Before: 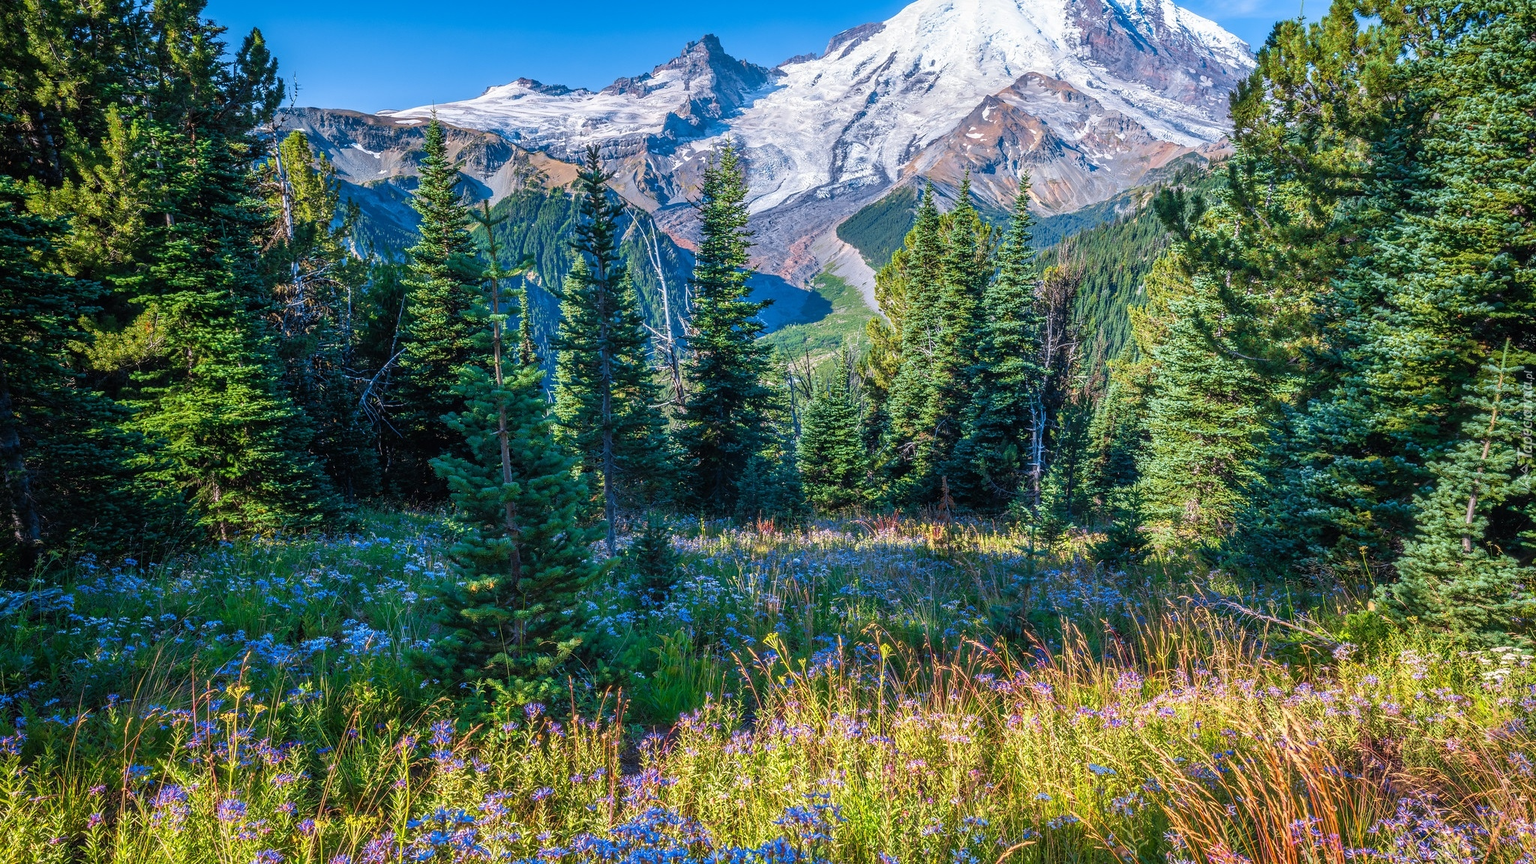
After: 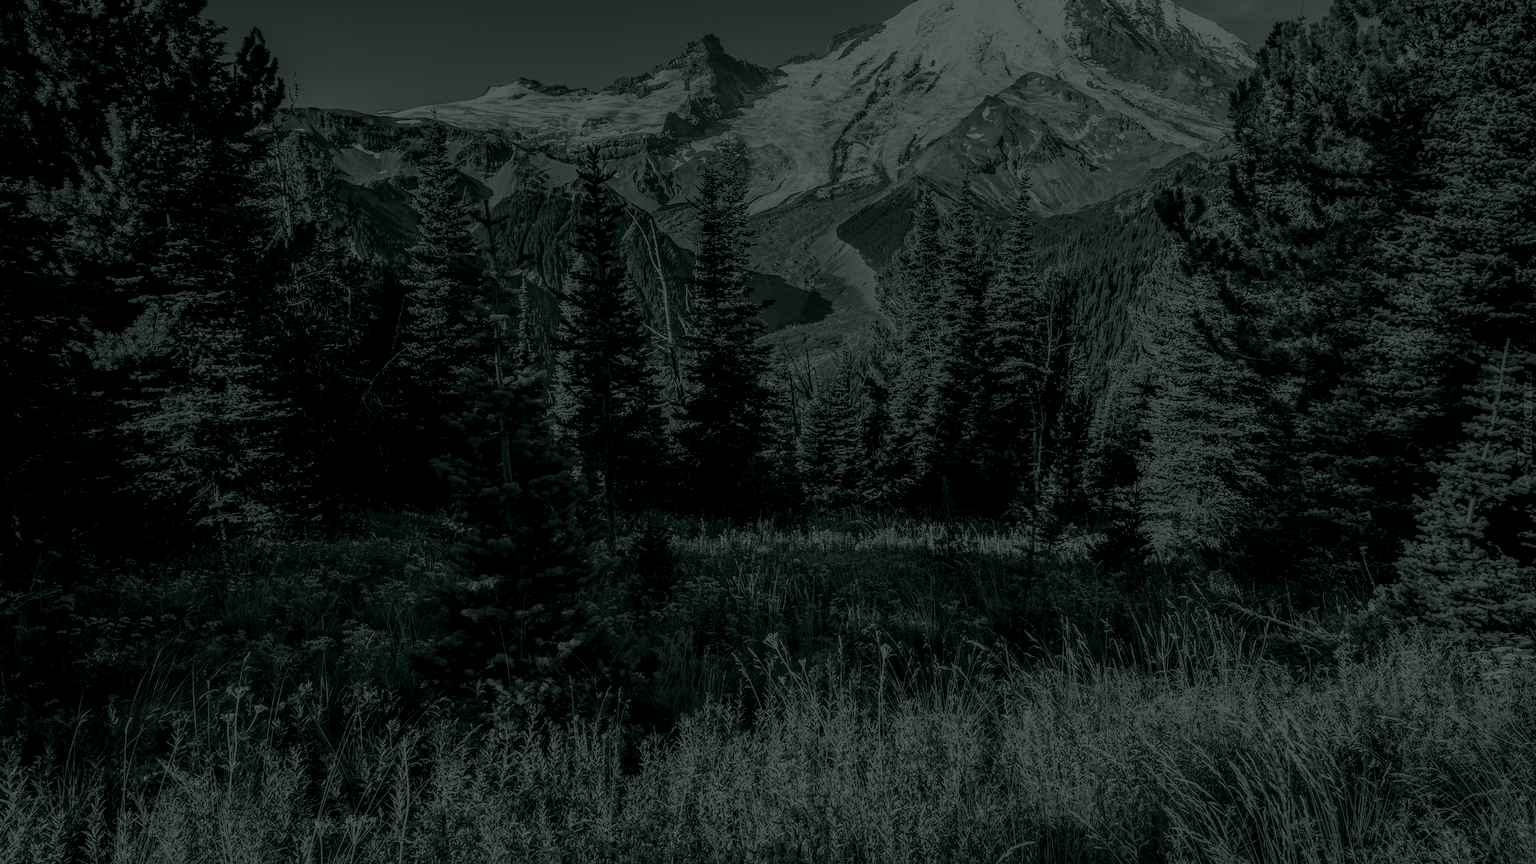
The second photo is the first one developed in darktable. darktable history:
colorize: hue 90°, saturation 19%, lightness 1.59%, version 1
white balance: red 1.009, blue 1.027
